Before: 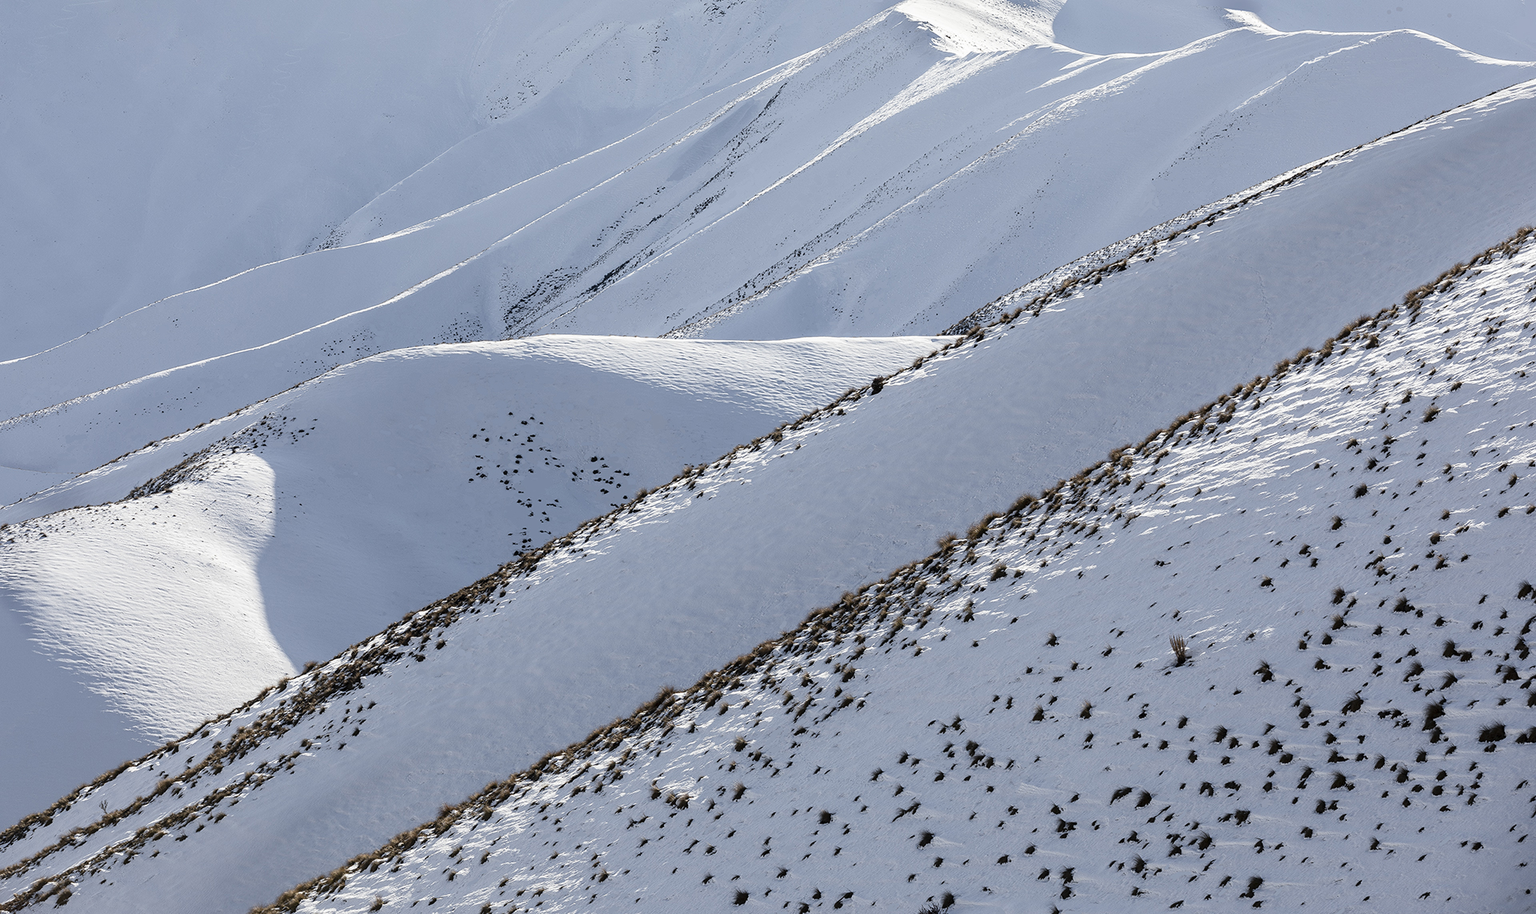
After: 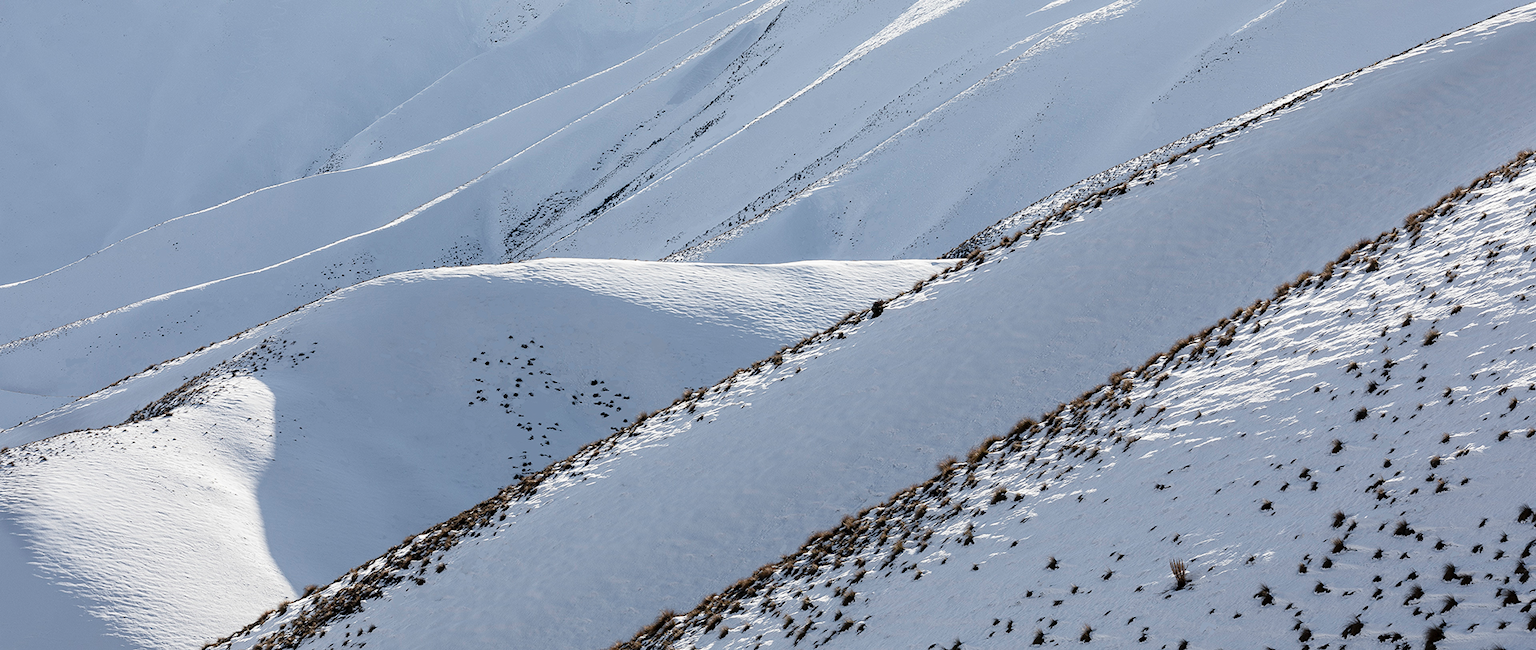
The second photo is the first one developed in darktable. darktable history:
crop and rotate: top 8.482%, bottom 20.314%
